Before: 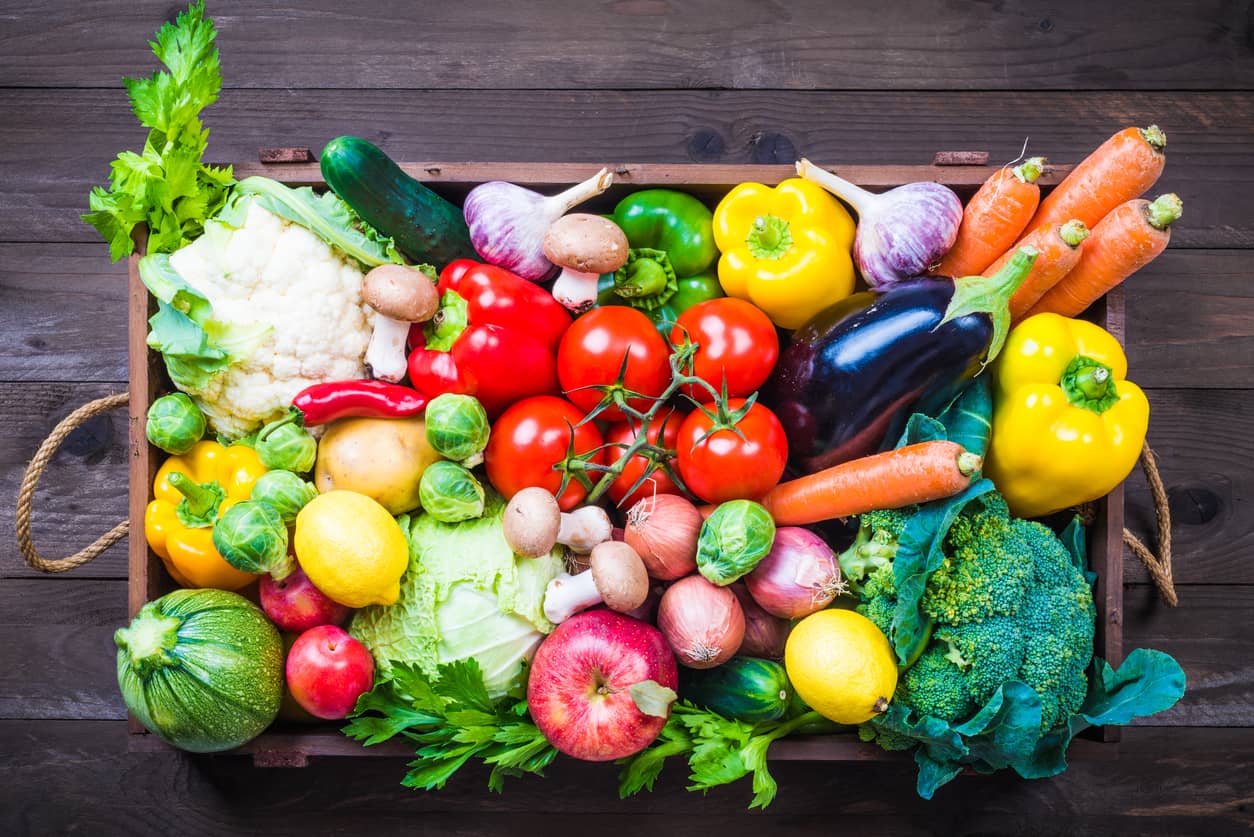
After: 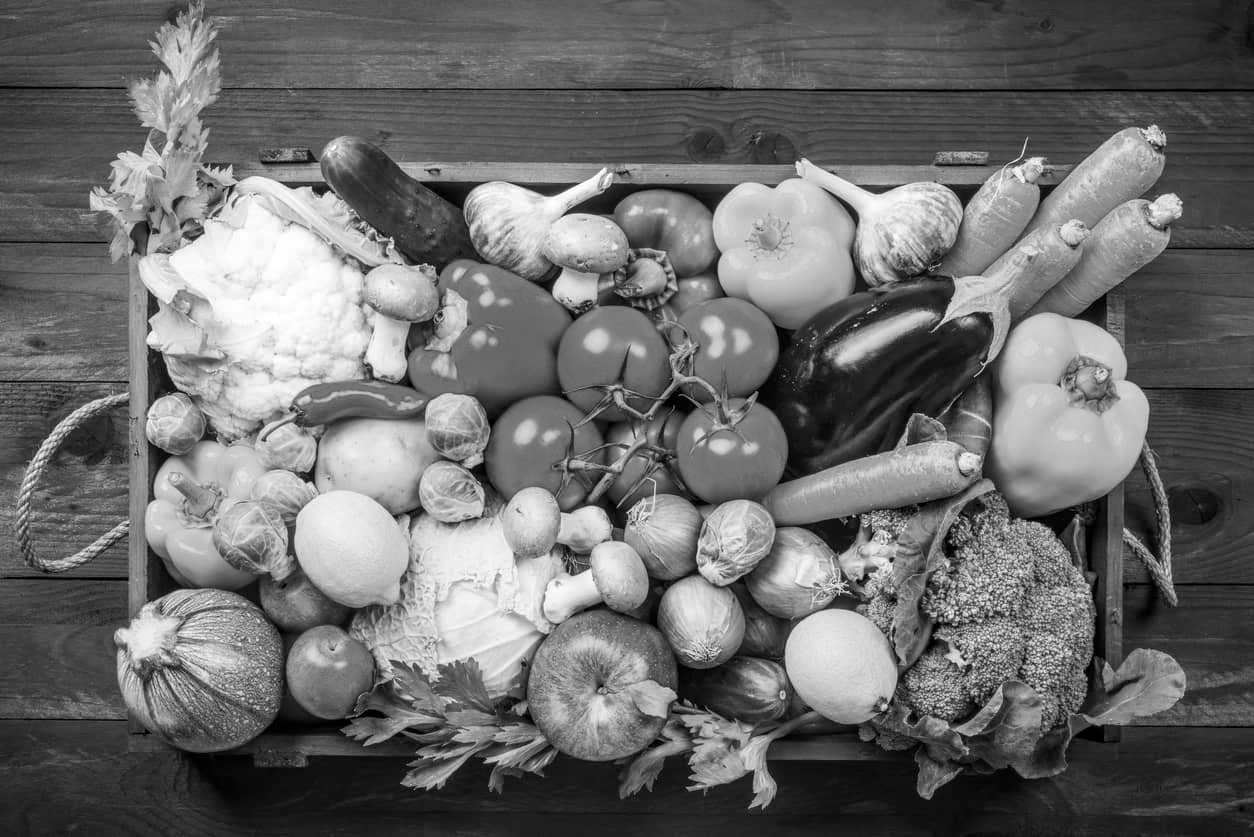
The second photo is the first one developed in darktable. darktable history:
local contrast: on, module defaults
monochrome: size 1
